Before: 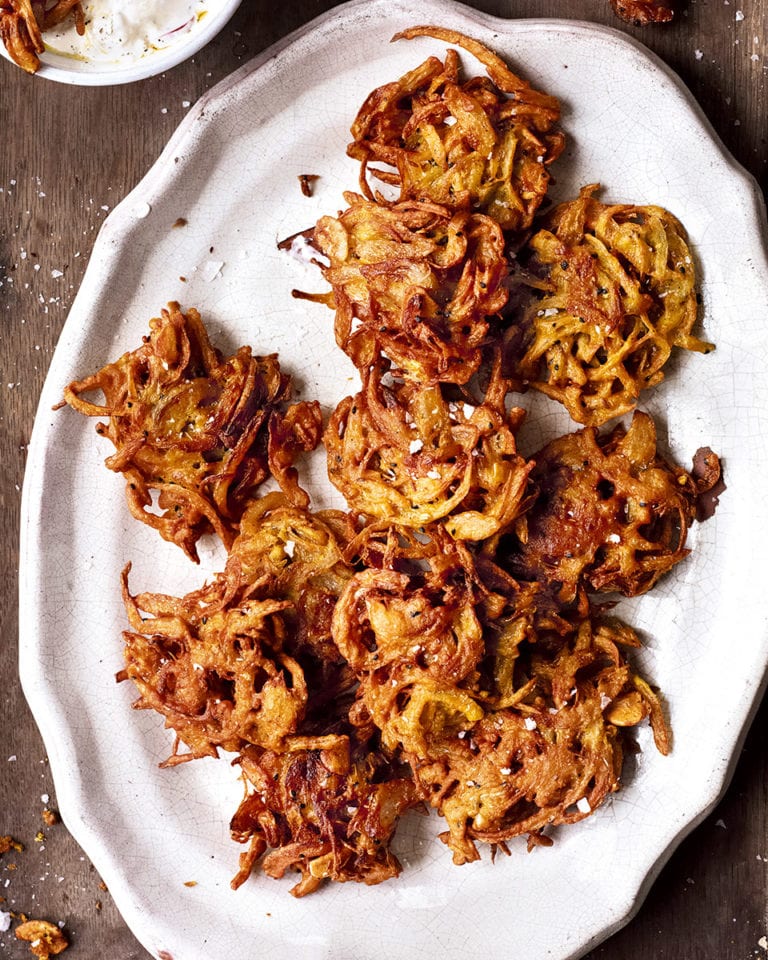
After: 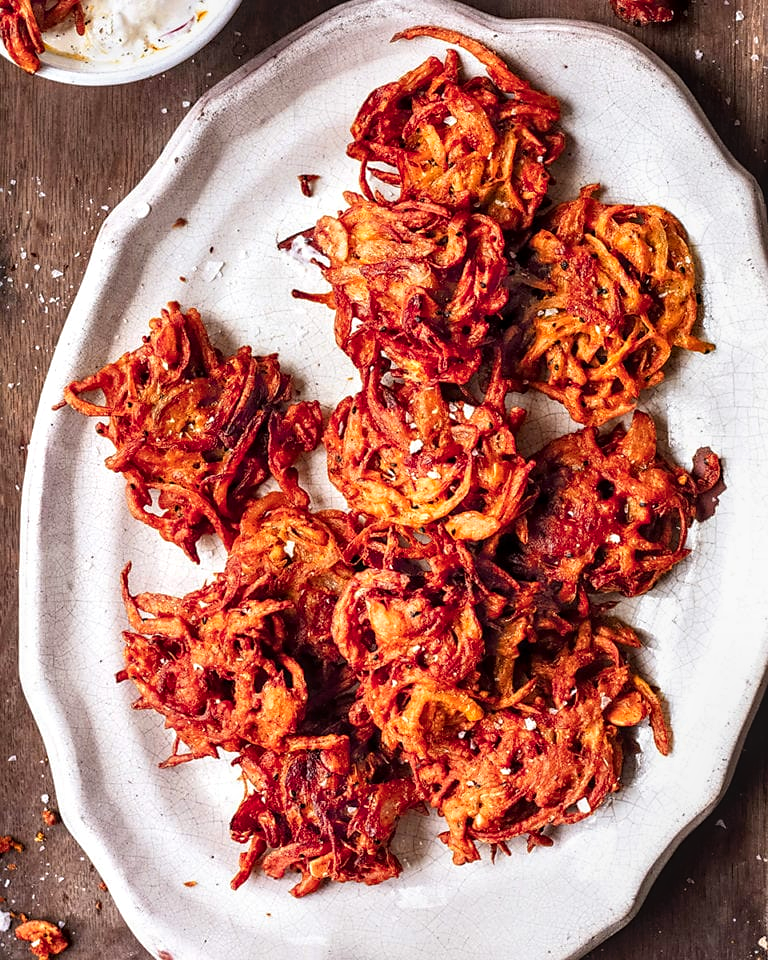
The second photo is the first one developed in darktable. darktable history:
sharpen: radius 1.583, amount 0.371, threshold 1.721
local contrast: on, module defaults
color zones: curves: ch1 [(0.24, 0.634) (0.75, 0.5)]; ch2 [(0.253, 0.437) (0.745, 0.491)]
